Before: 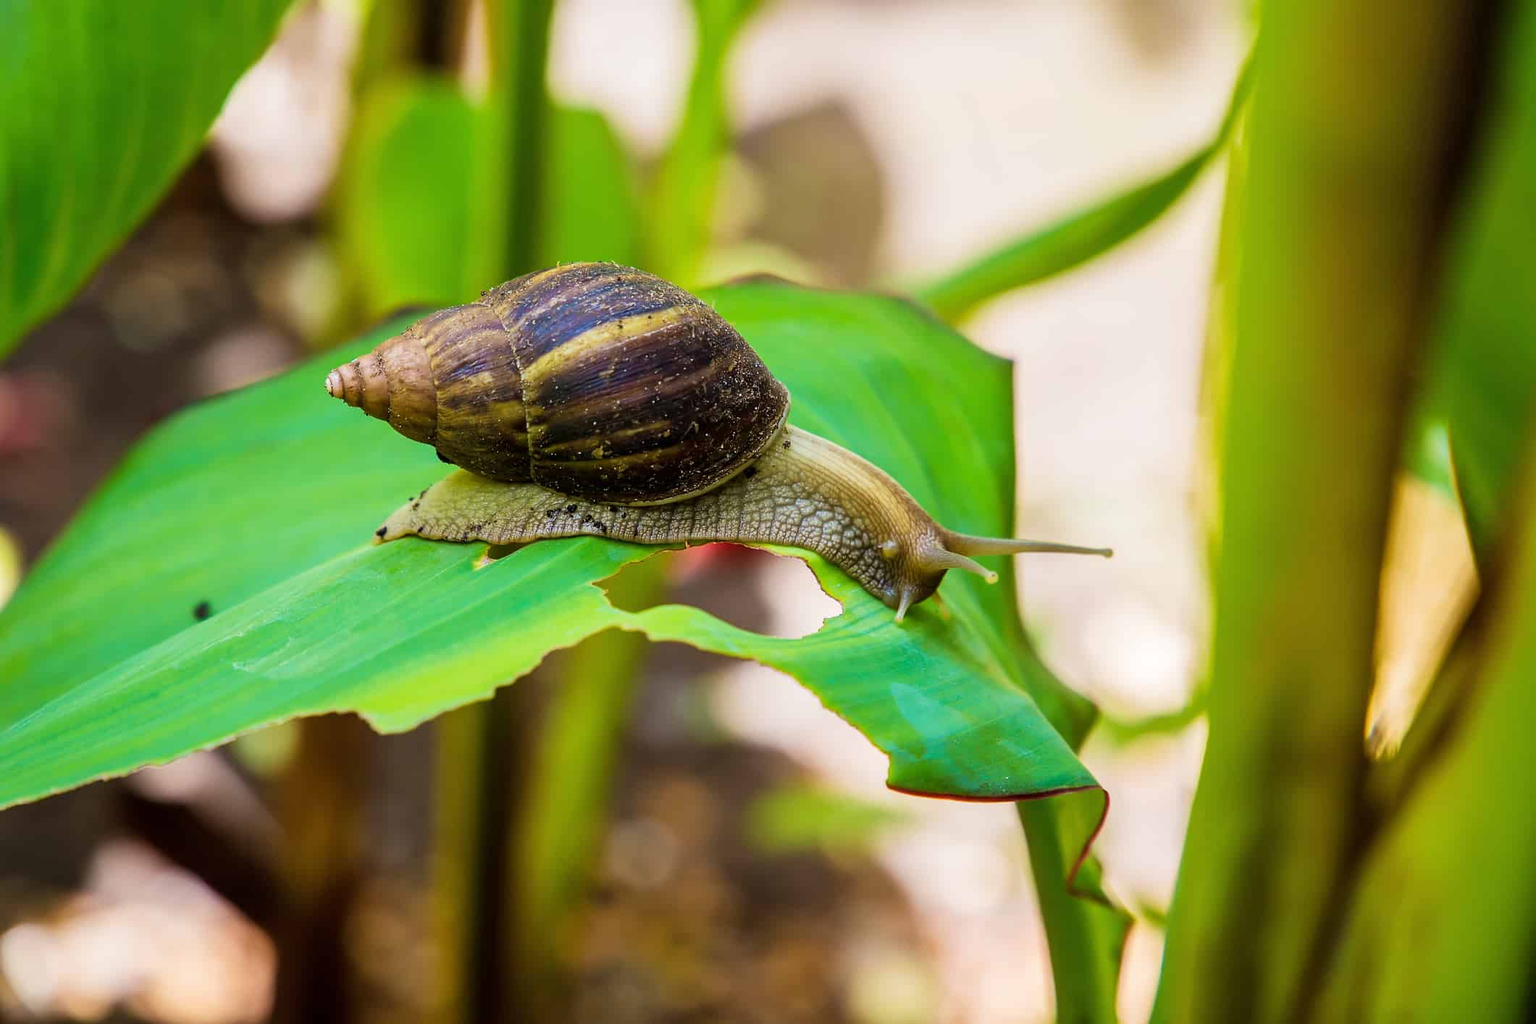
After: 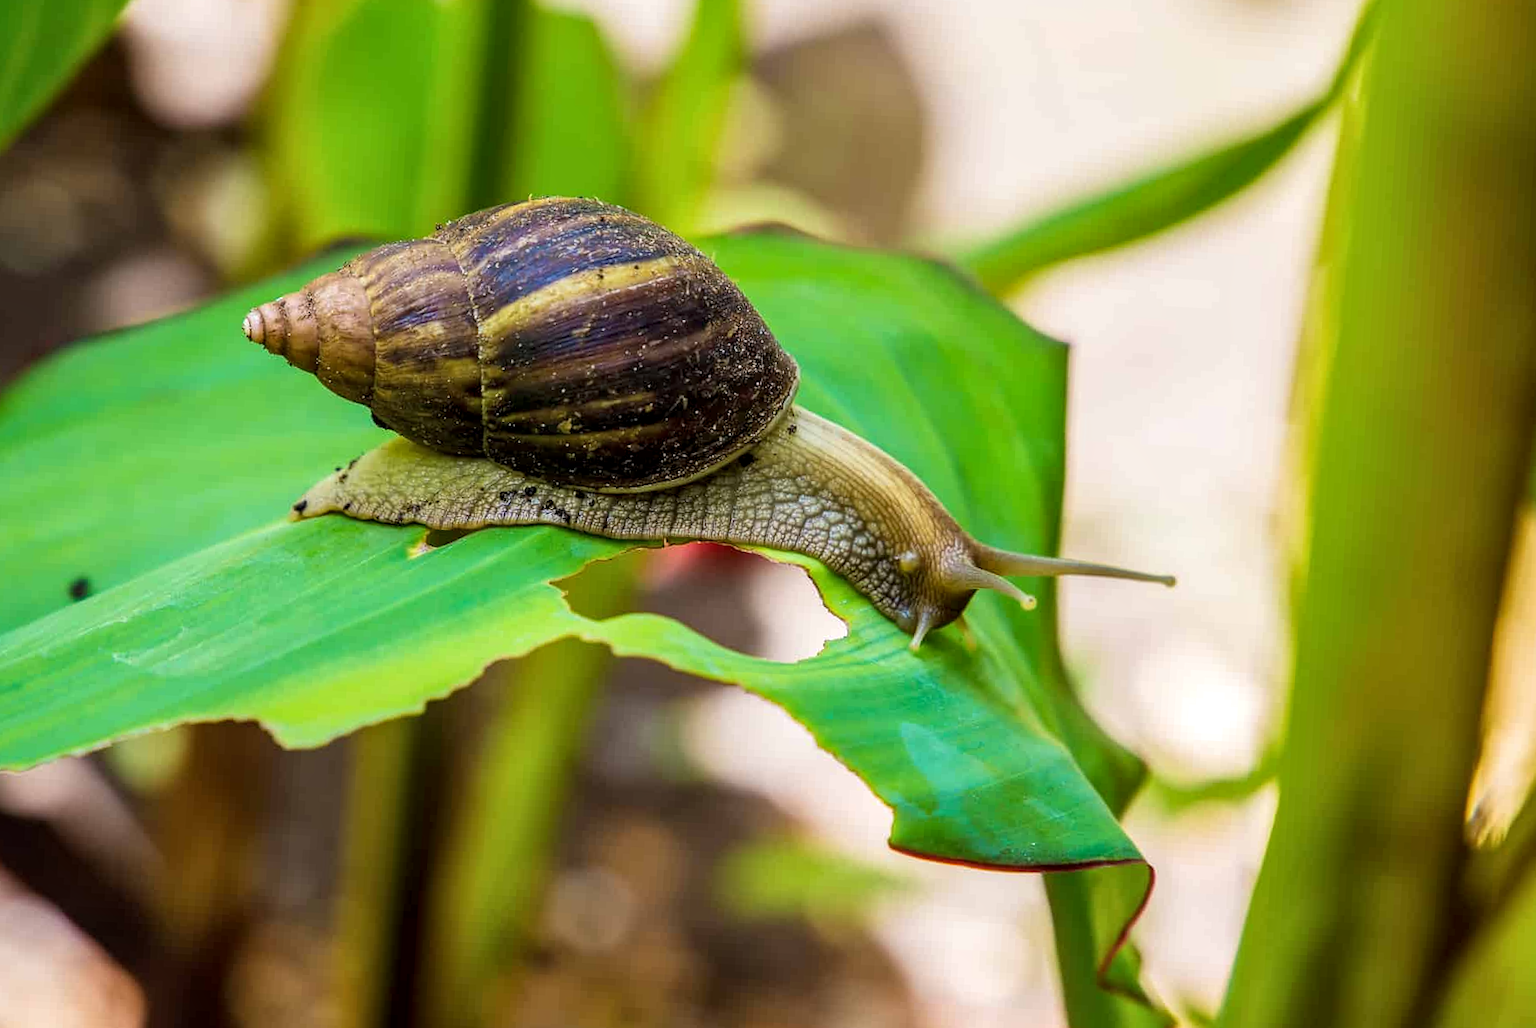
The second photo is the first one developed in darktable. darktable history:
local contrast: on, module defaults
crop and rotate: angle -3.25°, left 5.079%, top 5.176%, right 4.7%, bottom 4.121%
